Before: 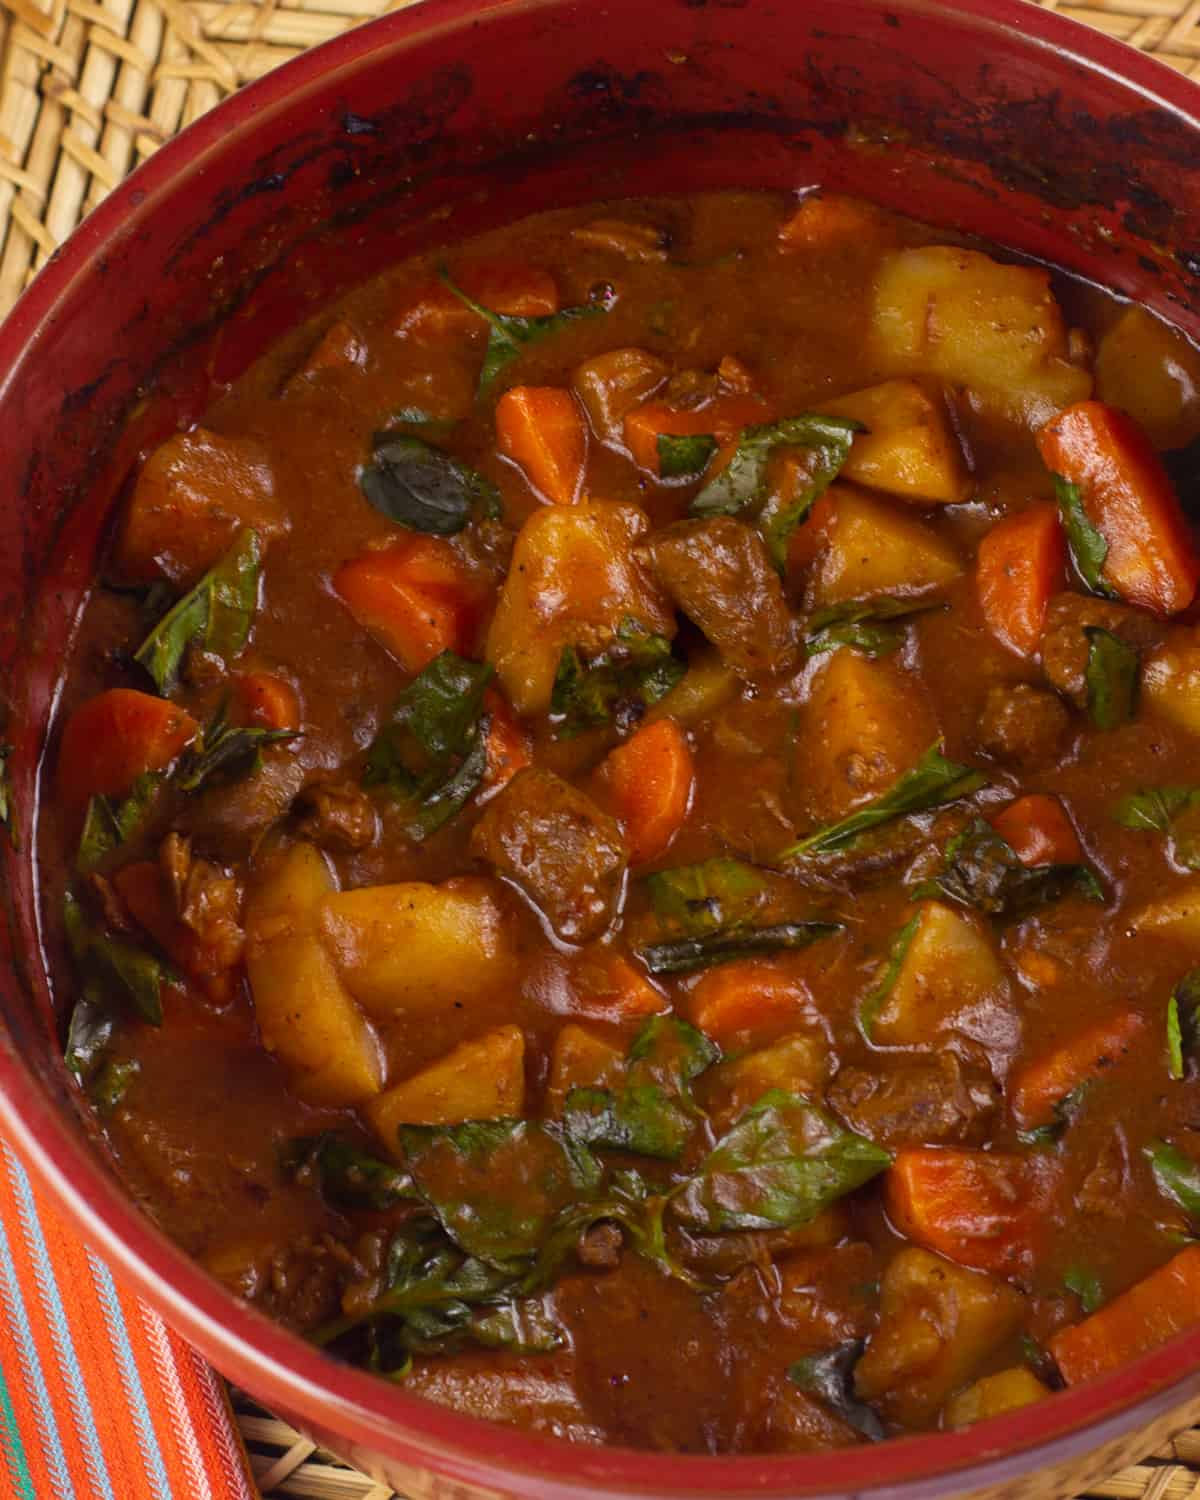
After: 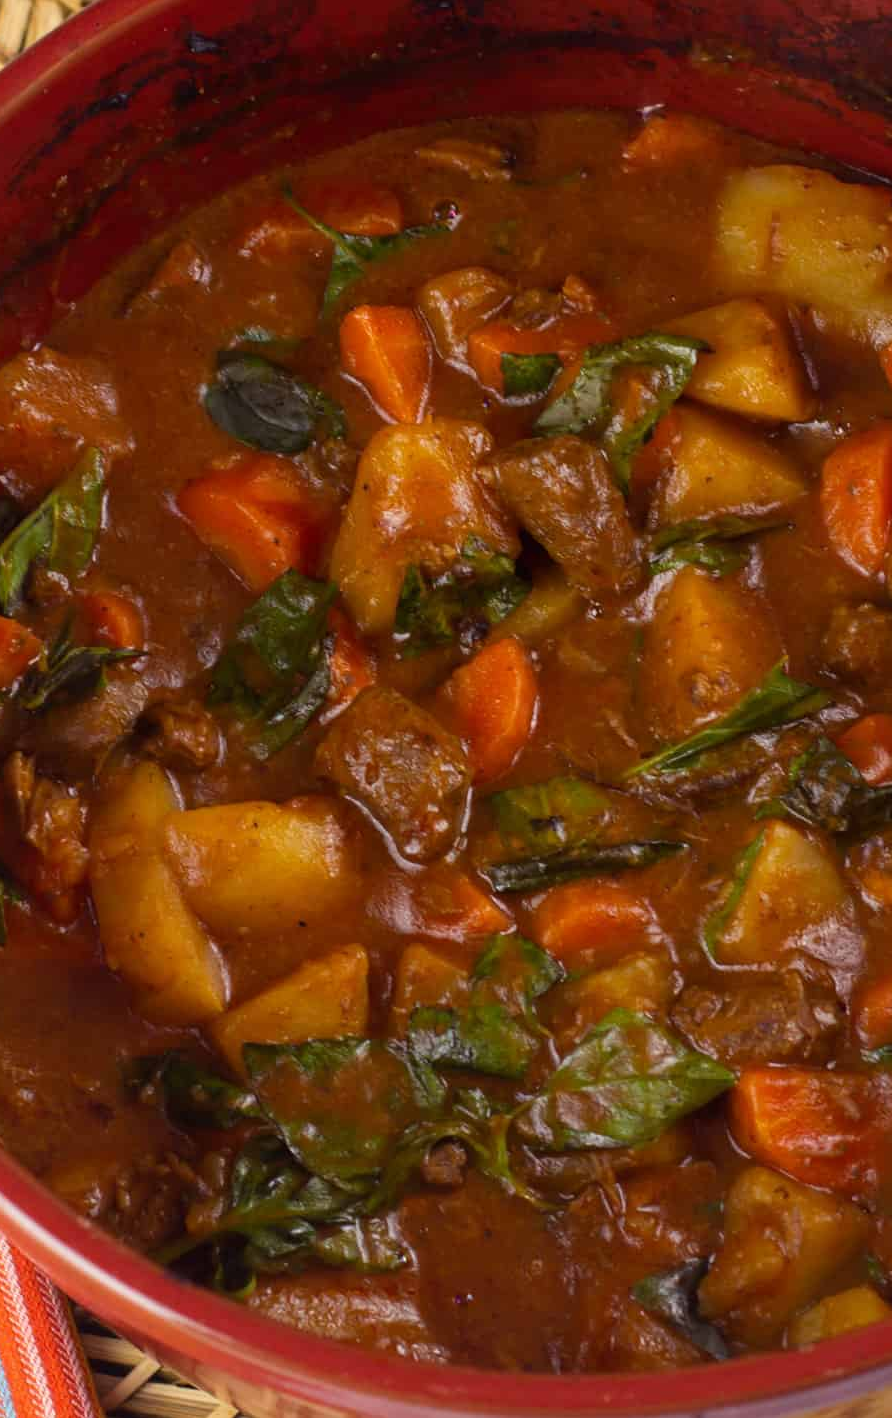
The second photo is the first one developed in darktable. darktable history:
crop and rotate: left 13.026%, top 5.422%, right 12.6%
